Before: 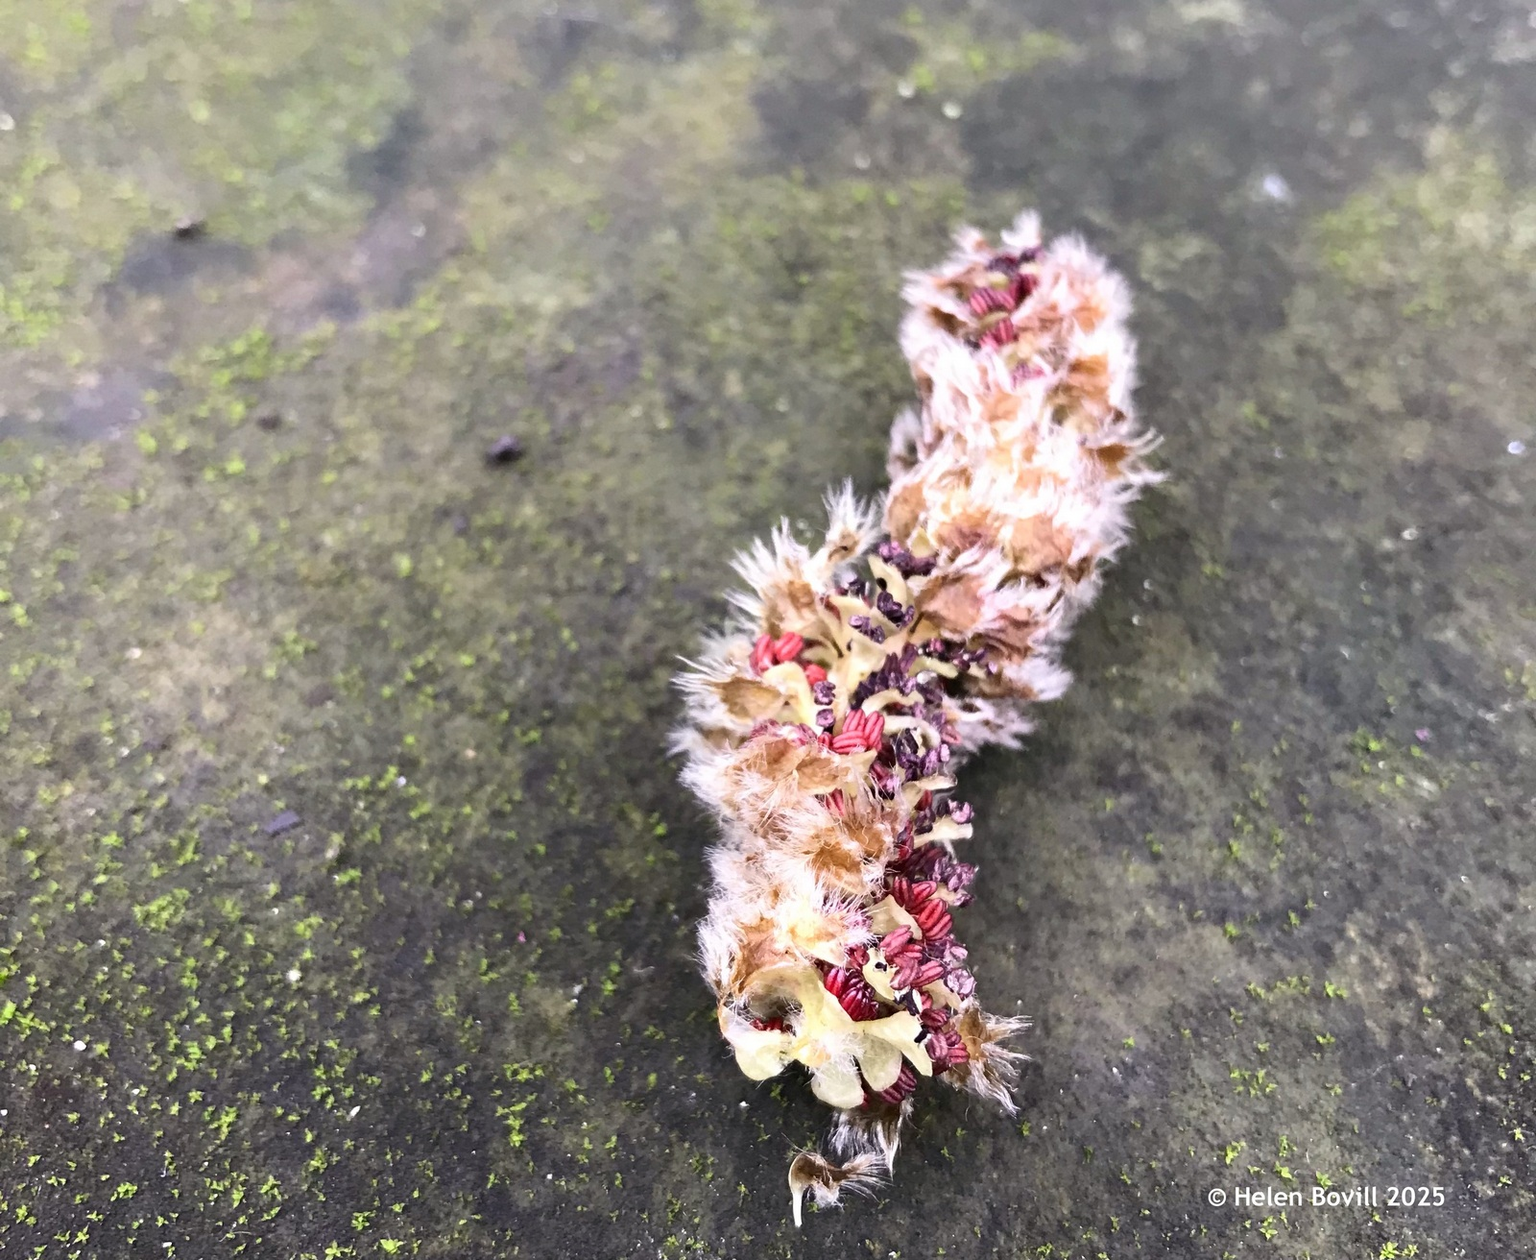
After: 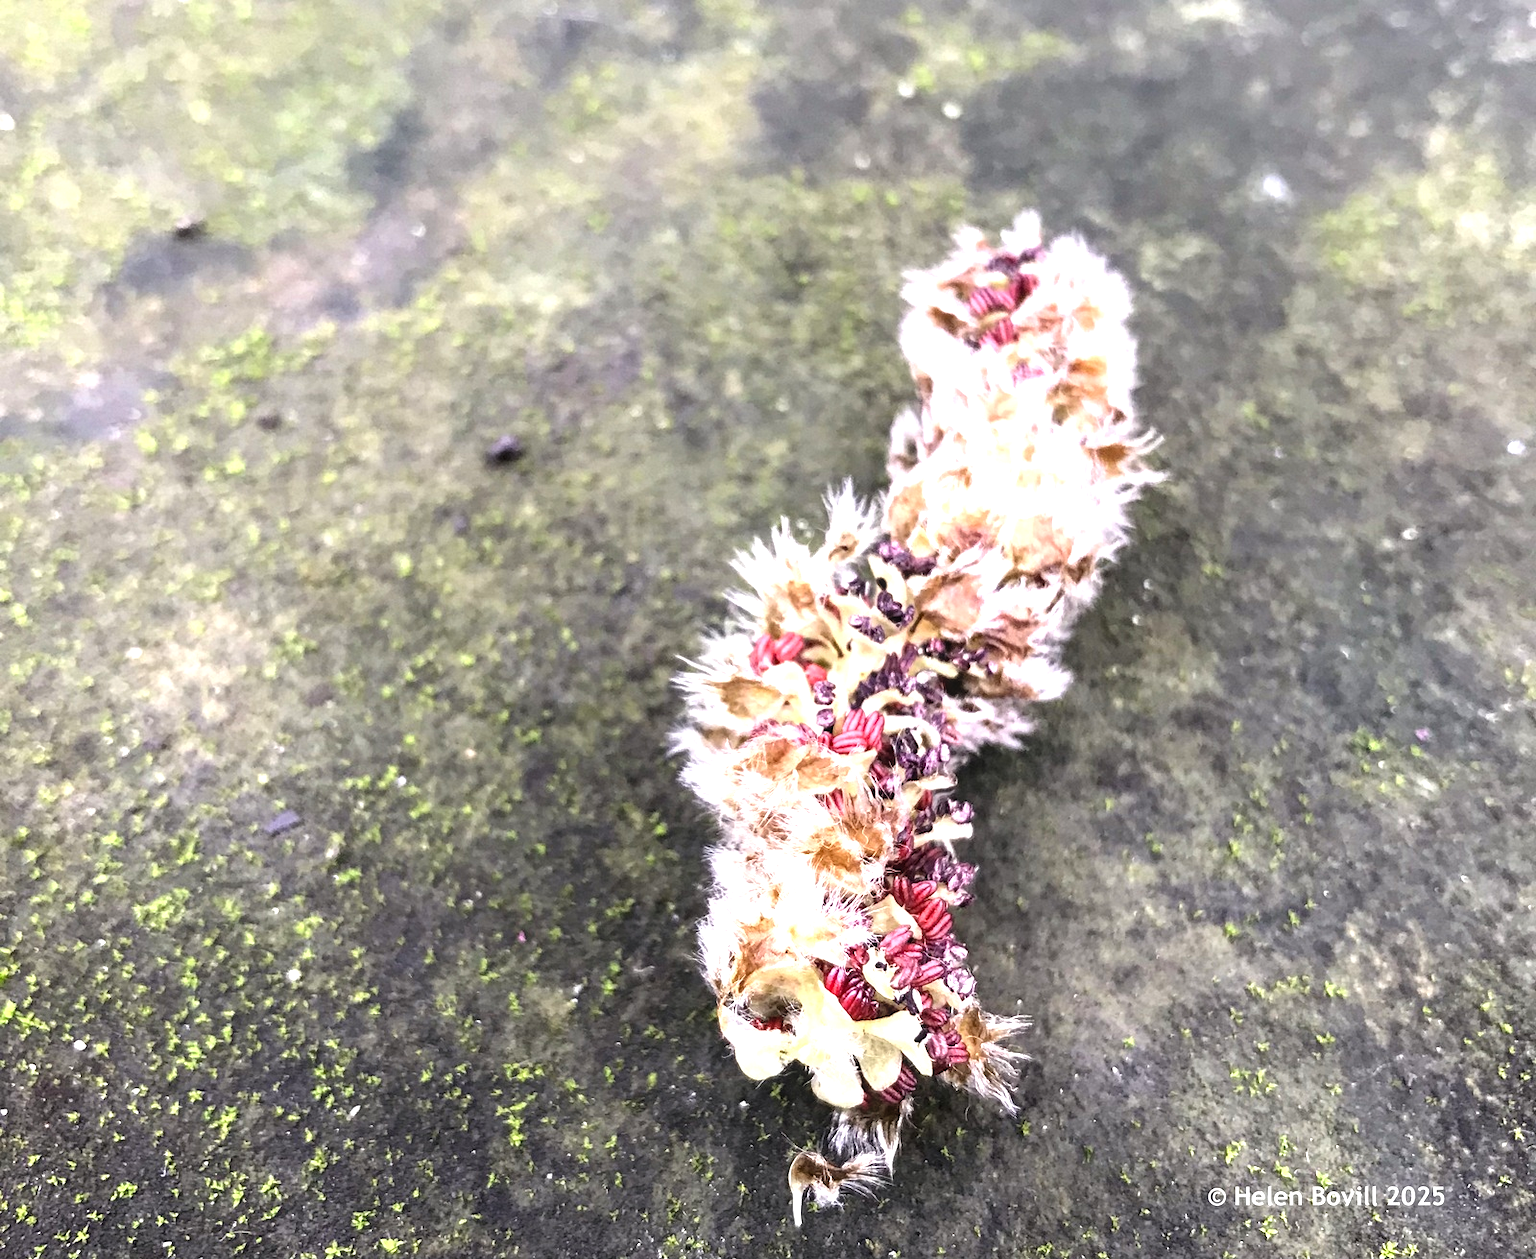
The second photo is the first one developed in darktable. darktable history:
tone equalizer: -8 EV -0.718 EV, -7 EV -0.684 EV, -6 EV -0.584 EV, -5 EV -0.416 EV, -3 EV 0.401 EV, -2 EV 0.6 EV, -1 EV 0.685 EV, +0 EV 0.764 EV
levels: mode automatic, white 99.94%, levels [0.016, 0.484, 0.953]
local contrast: on, module defaults
